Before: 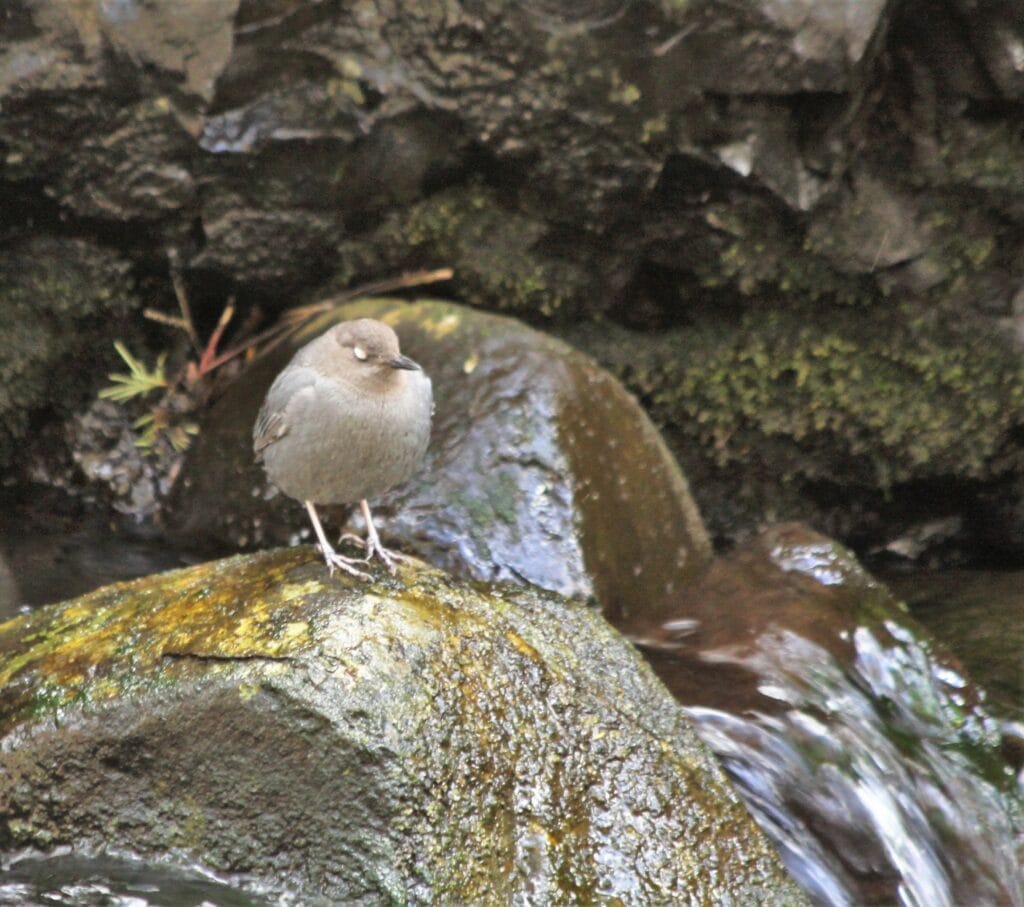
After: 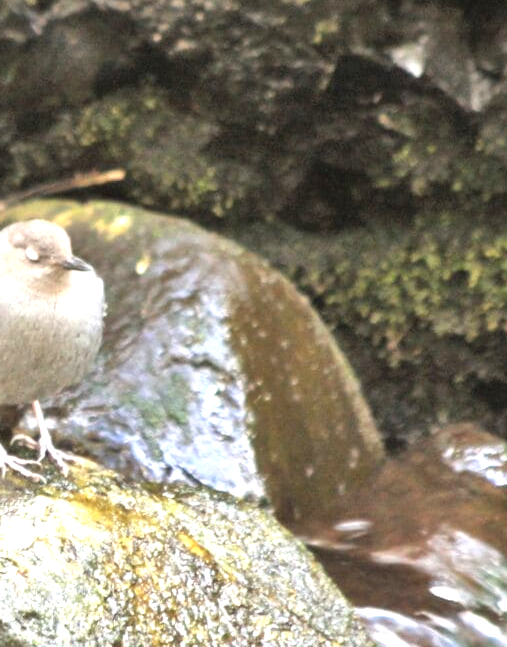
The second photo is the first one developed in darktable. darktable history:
crop: left 32.075%, top 10.976%, right 18.355%, bottom 17.596%
exposure: black level correction 0, exposure 0.9 EV, compensate highlight preservation false
